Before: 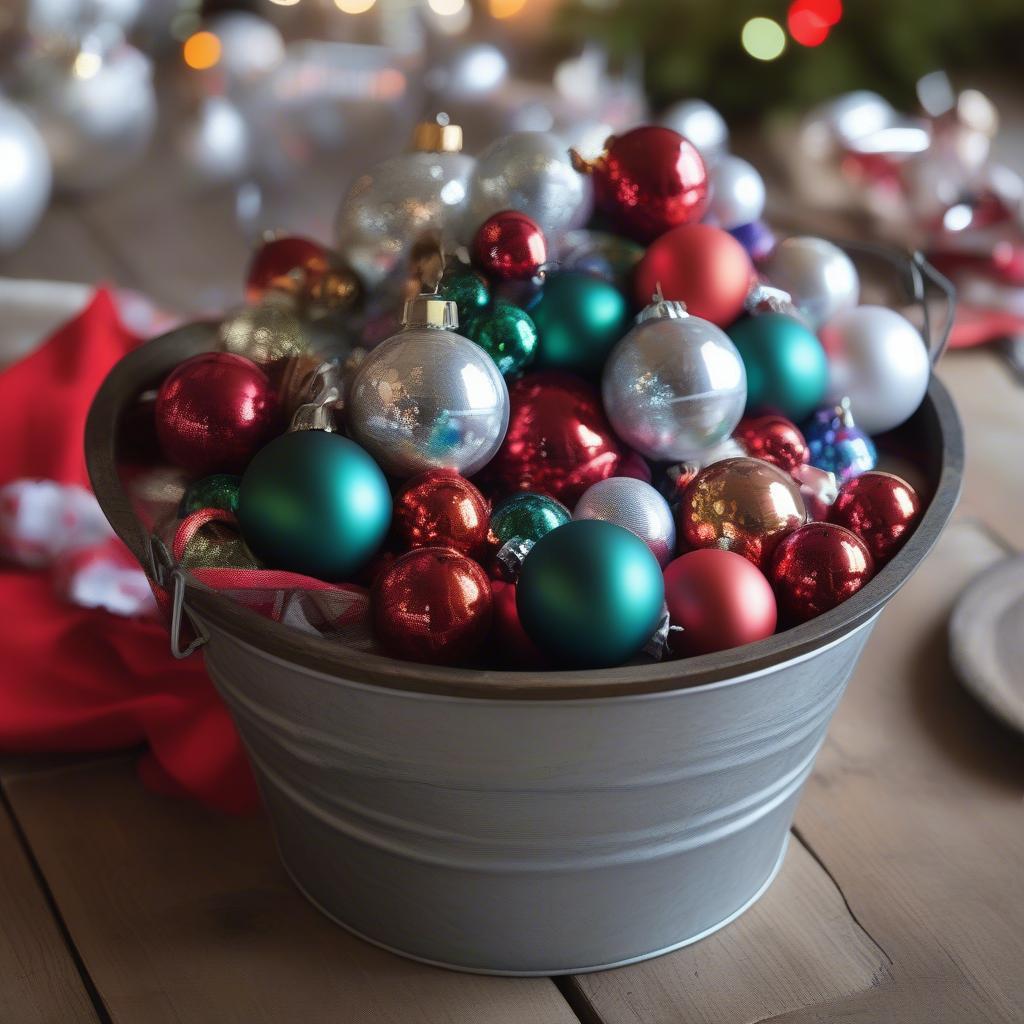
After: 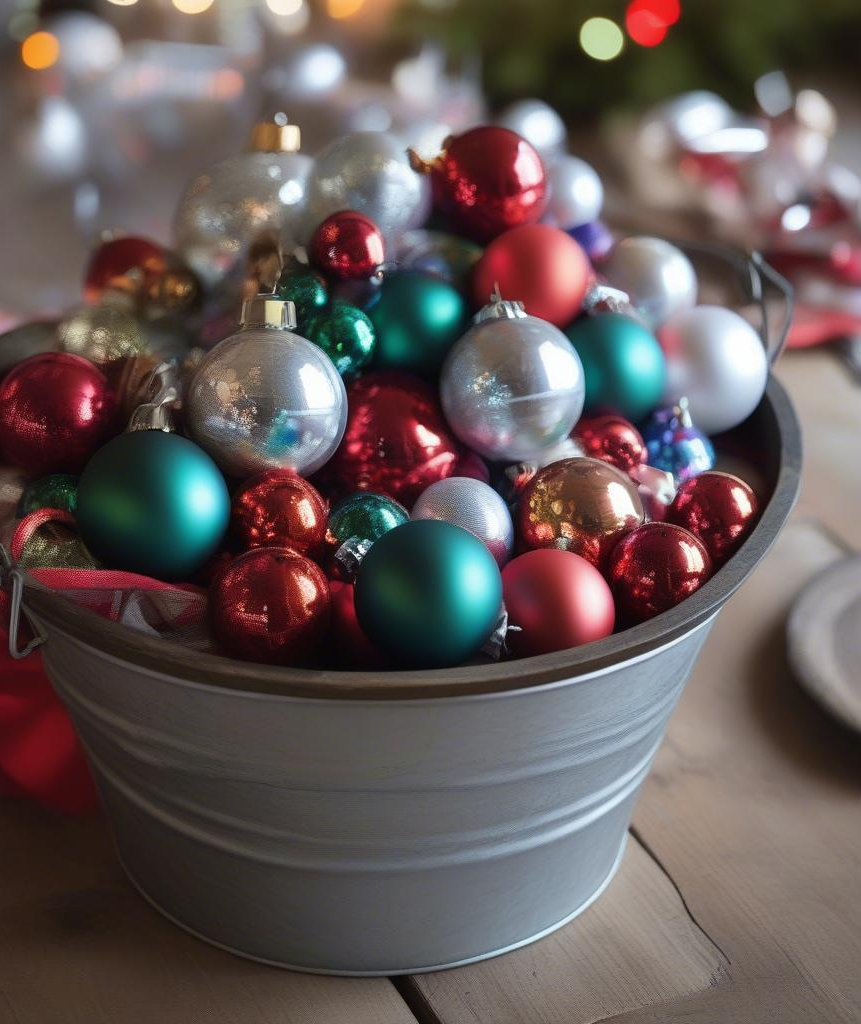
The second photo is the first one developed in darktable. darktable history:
crop: left 15.911%
